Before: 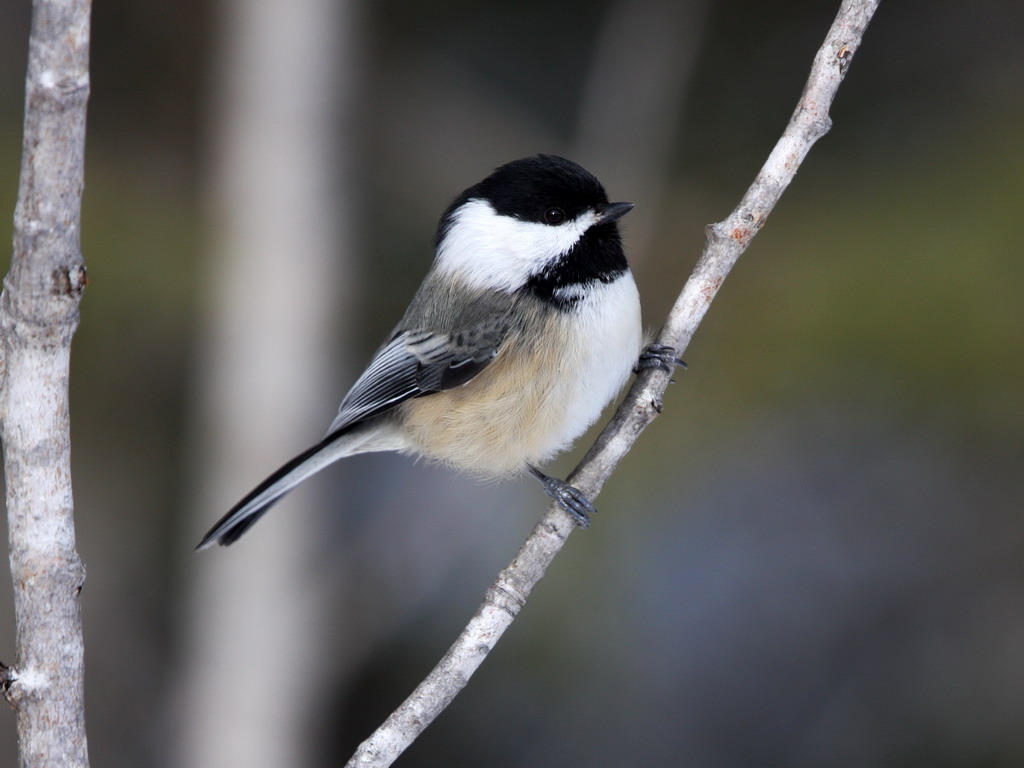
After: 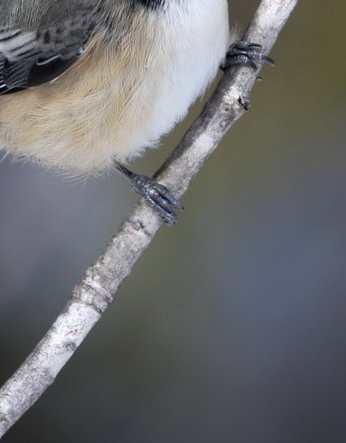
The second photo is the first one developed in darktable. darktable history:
crop: left 40.42%, top 39.536%, right 25.783%, bottom 2.76%
